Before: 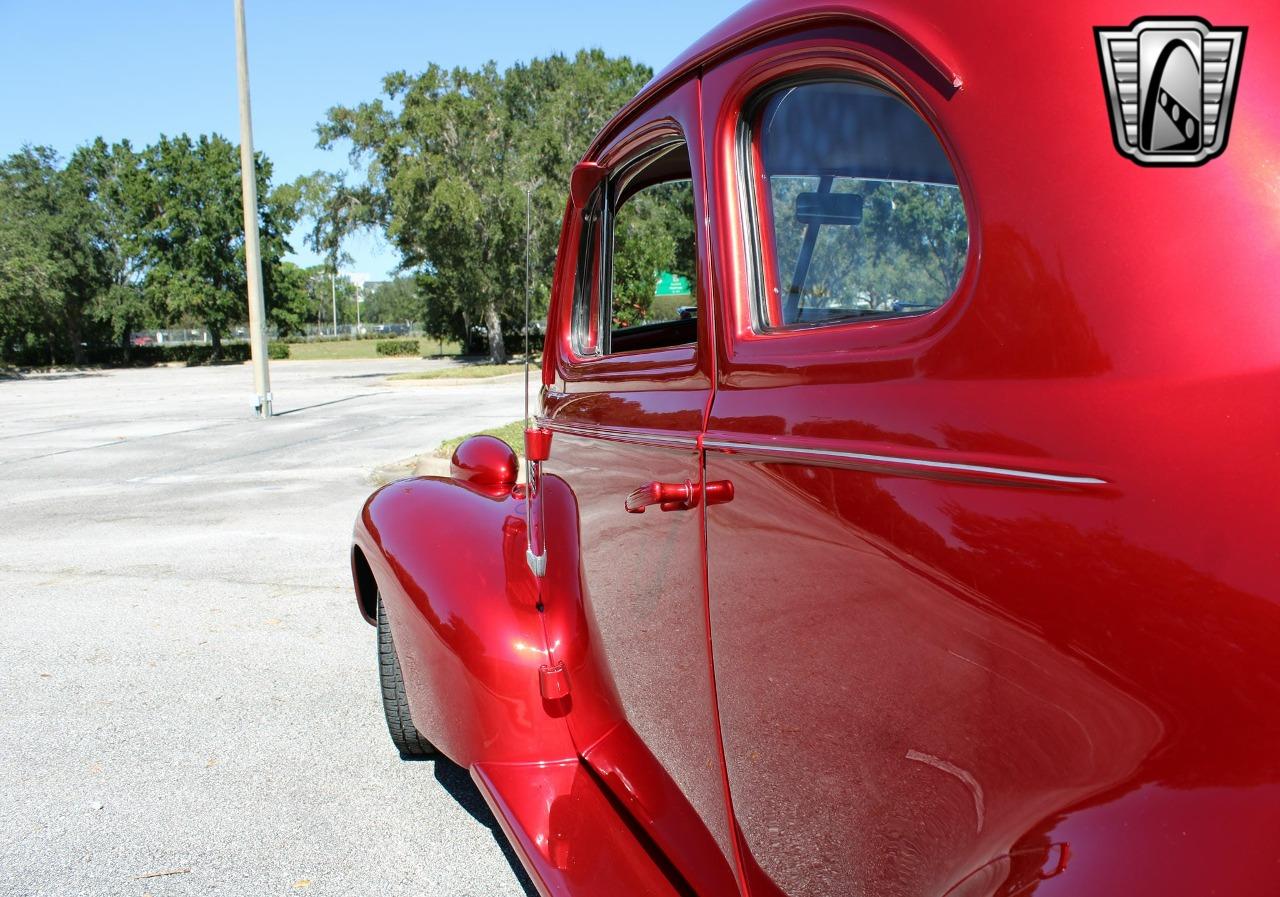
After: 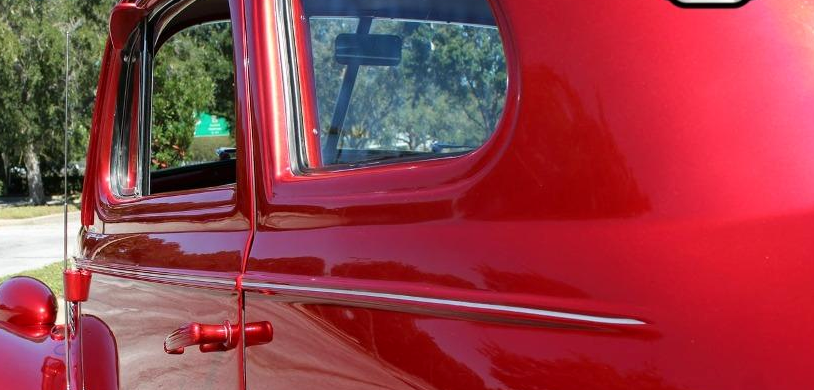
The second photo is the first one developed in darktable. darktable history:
crop: left 36.073%, top 17.831%, right 0.322%, bottom 38.632%
contrast brightness saturation: contrast 0.073
base curve: preserve colors none
